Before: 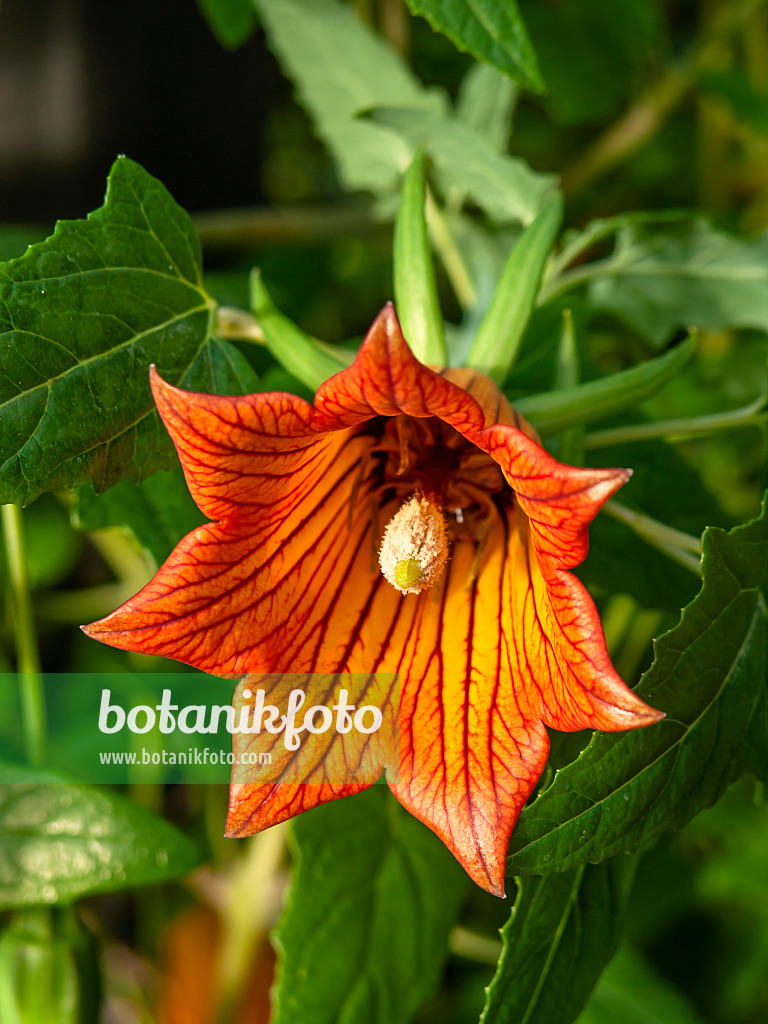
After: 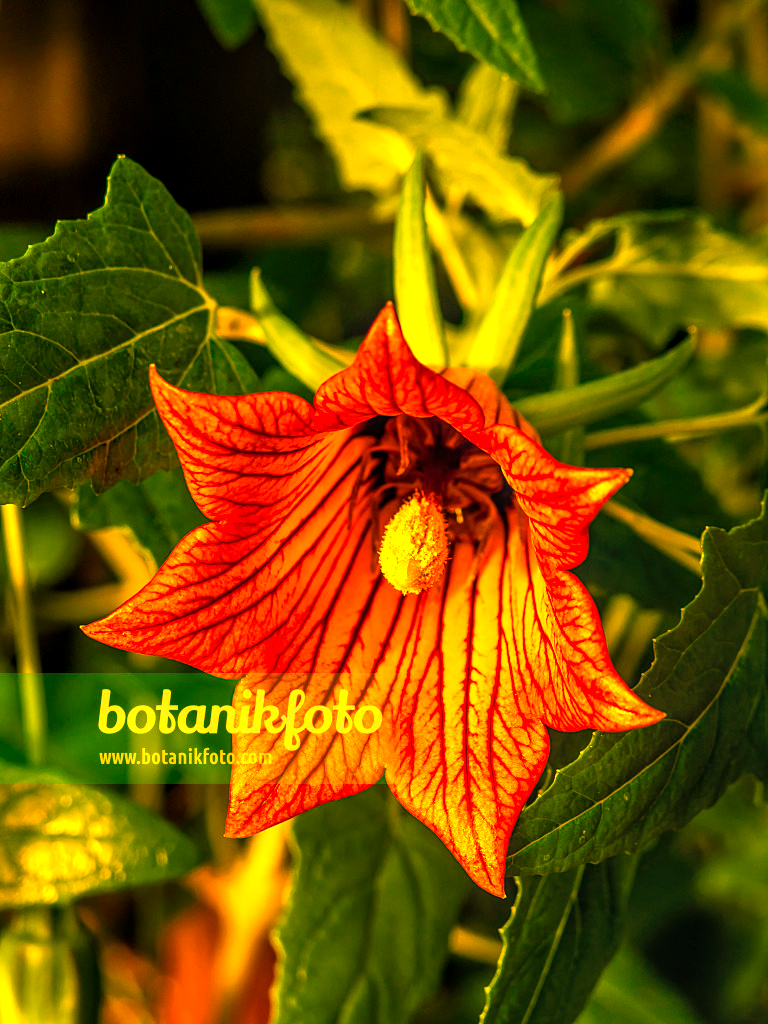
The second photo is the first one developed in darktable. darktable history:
local contrast: on, module defaults
color balance rgb: linear chroma grading › global chroma 9%, perceptual saturation grading › global saturation 36%, perceptual saturation grading › shadows 35%, perceptual brilliance grading › global brilliance 15%, perceptual brilliance grading › shadows -35%, global vibrance 15%
white balance: red 1.467, blue 0.684
